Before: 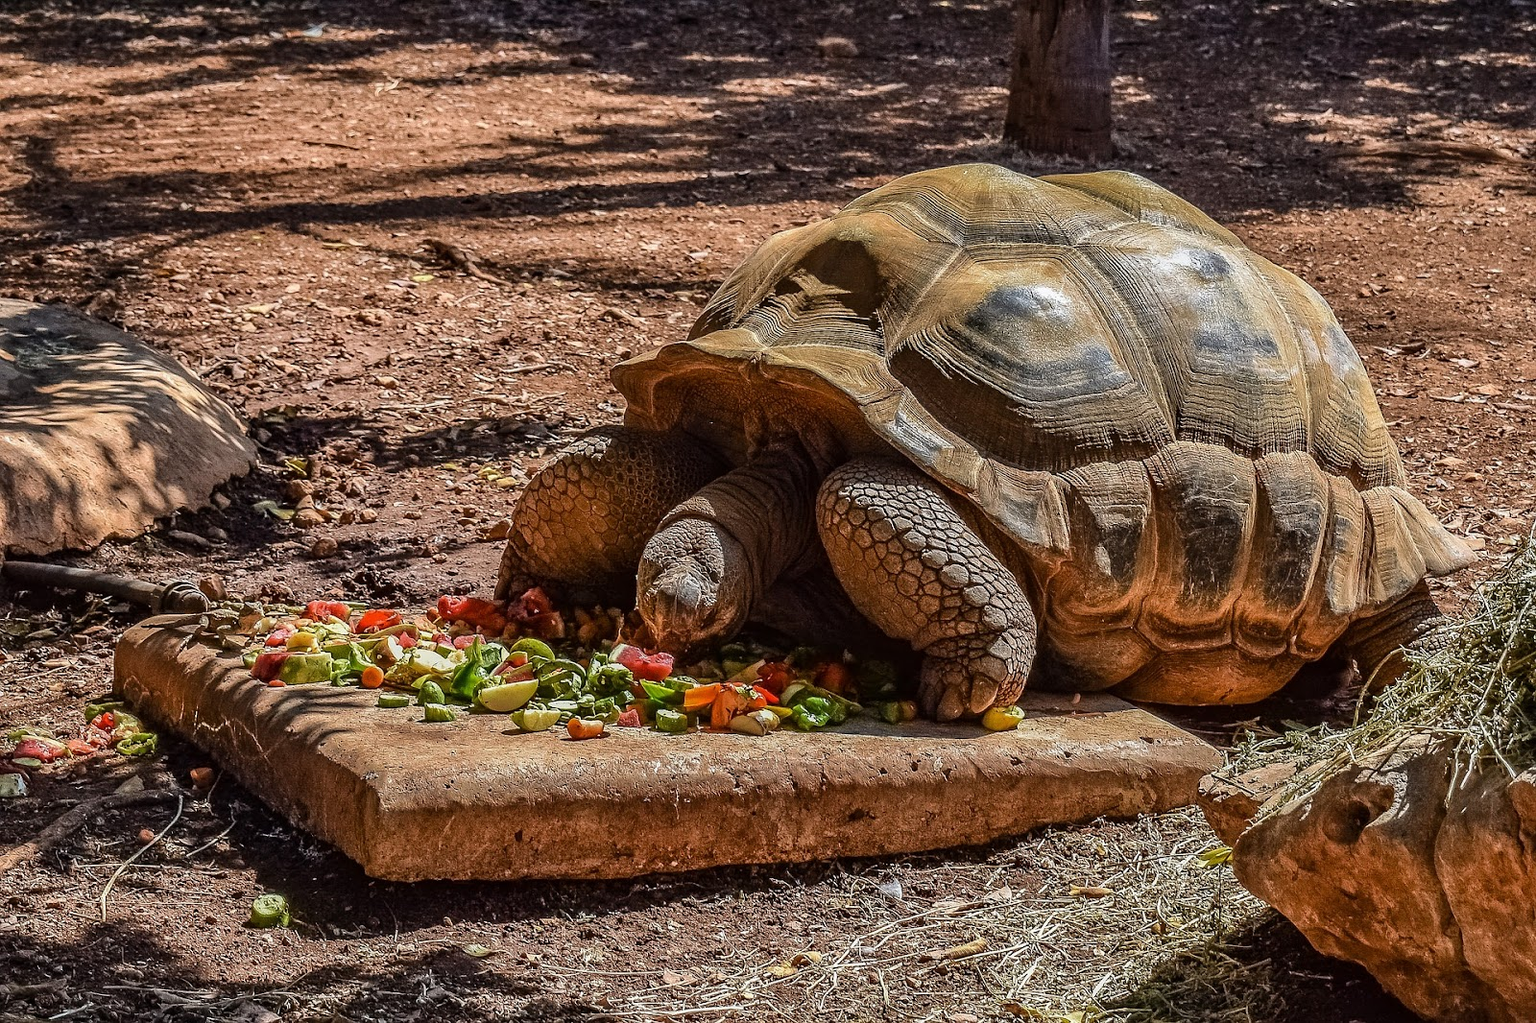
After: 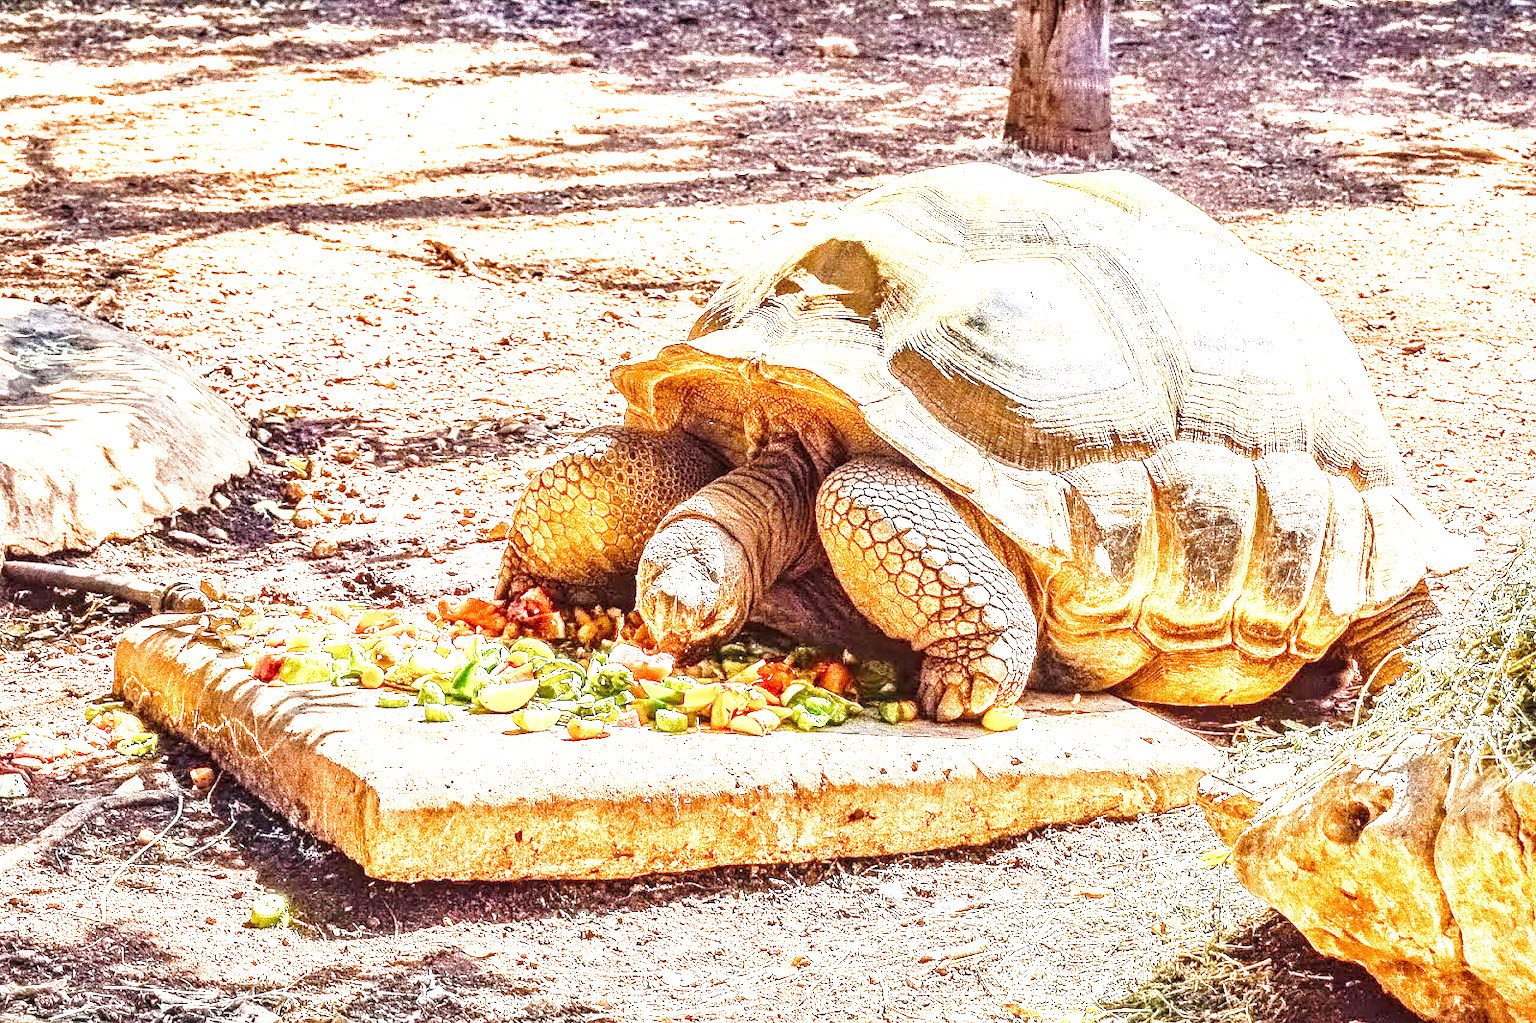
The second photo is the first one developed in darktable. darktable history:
exposure: exposure 3.083 EV, compensate highlight preservation false
base curve: curves: ch0 [(0, 0) (0.028, 0.03) (0.121, 0.232) (0.46, 0.748) (0.859, 0.968) (1, 1)], preserve colors none
local contrast: detail 130%
